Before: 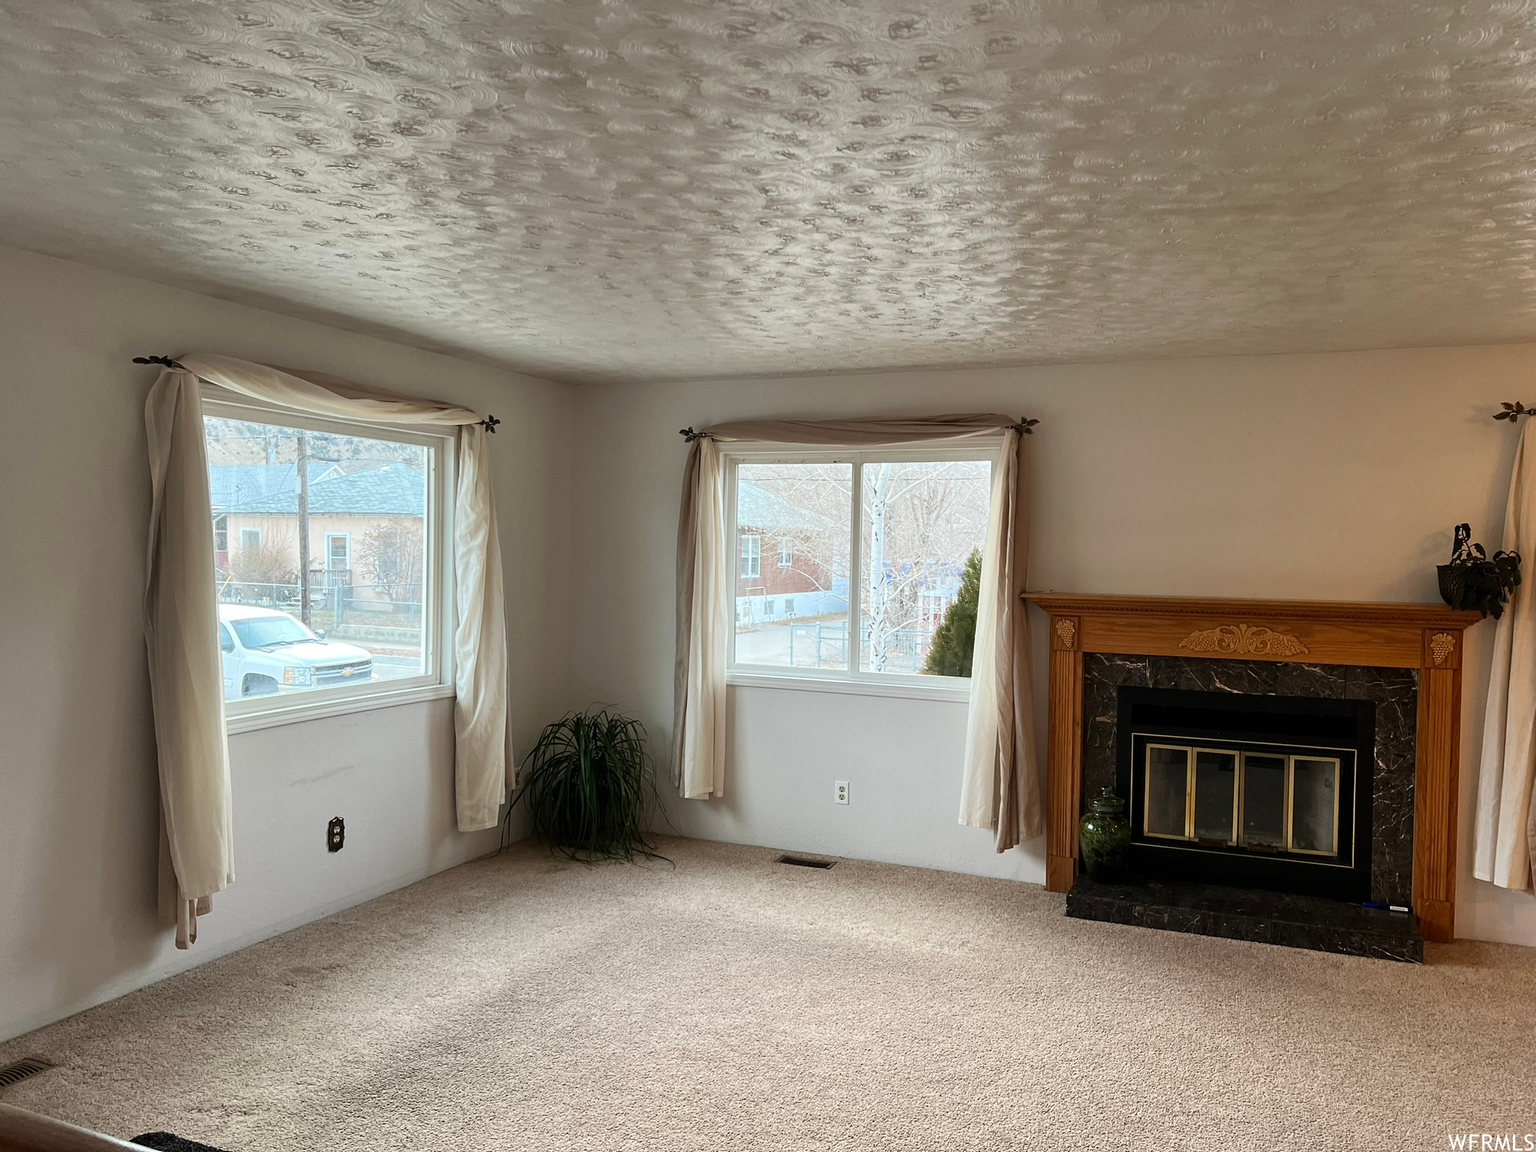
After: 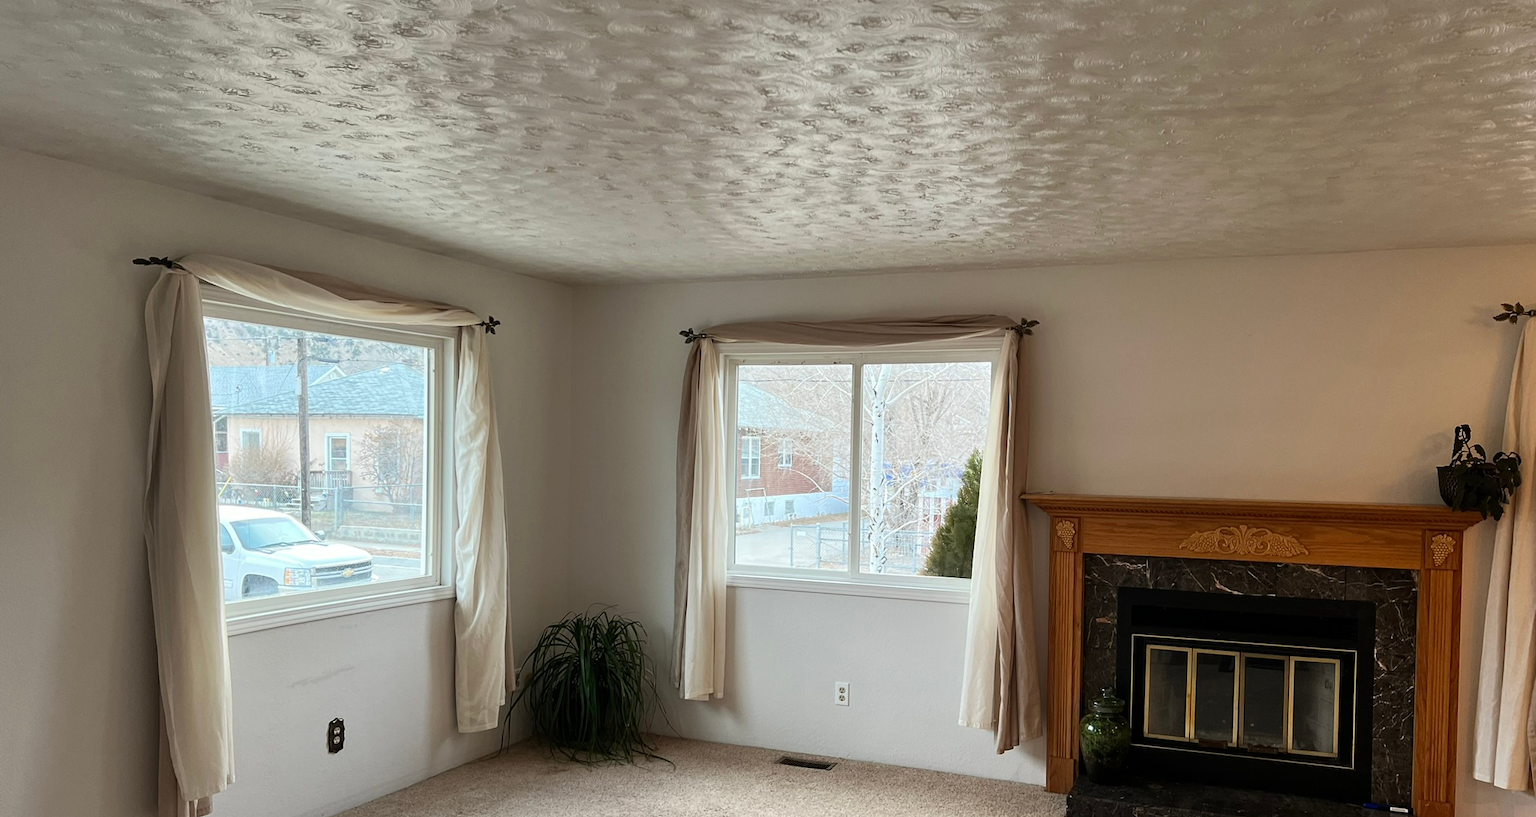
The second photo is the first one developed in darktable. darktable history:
crop and rotate: top 8.639%, bottom 20.334%
